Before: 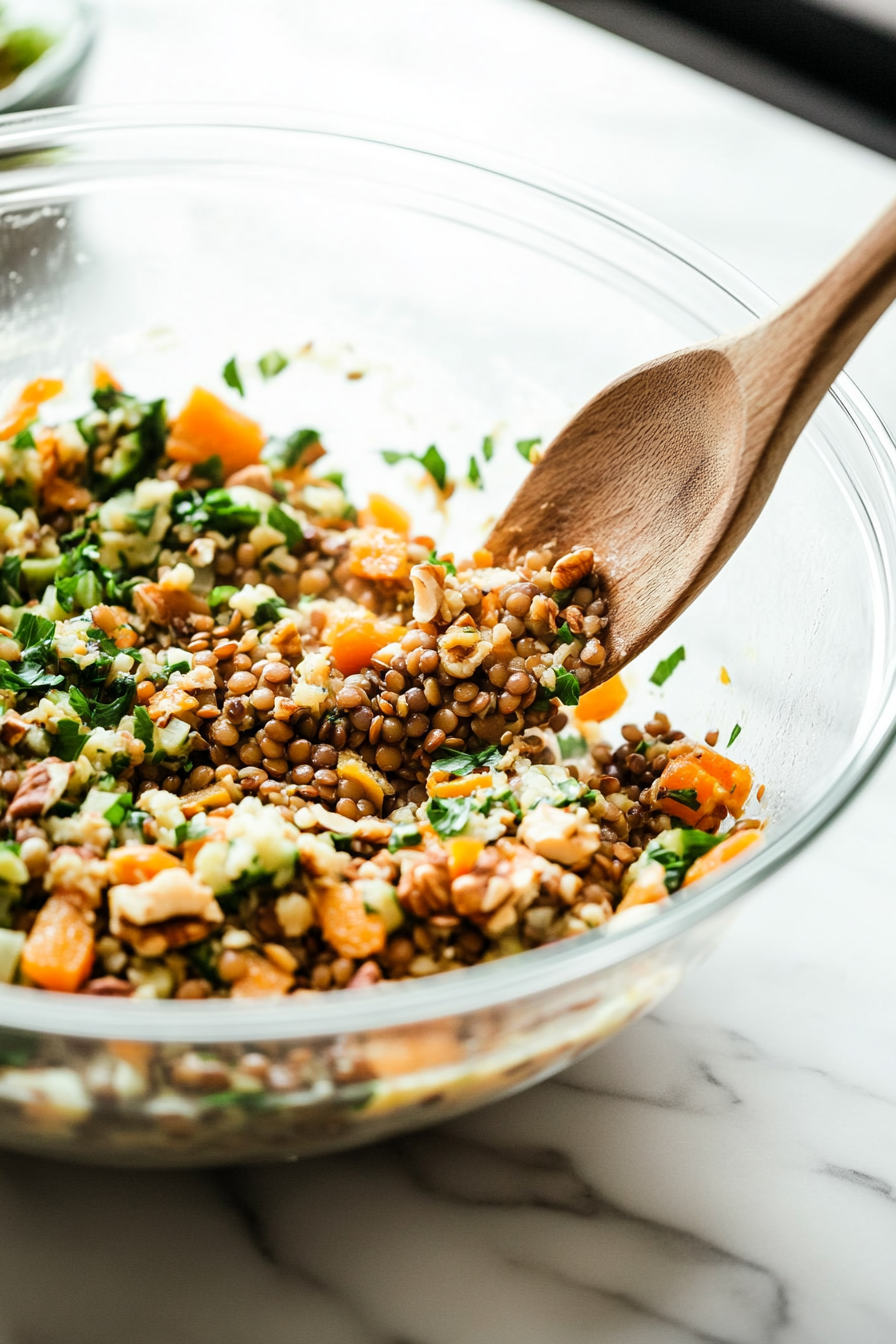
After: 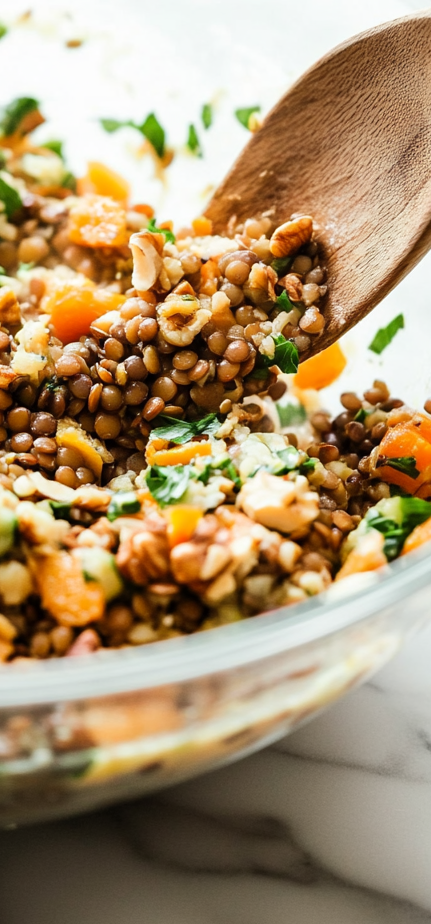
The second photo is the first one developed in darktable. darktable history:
crop: left 31.418%, top 24.753%, right 20.407%, bottom 6.45%
